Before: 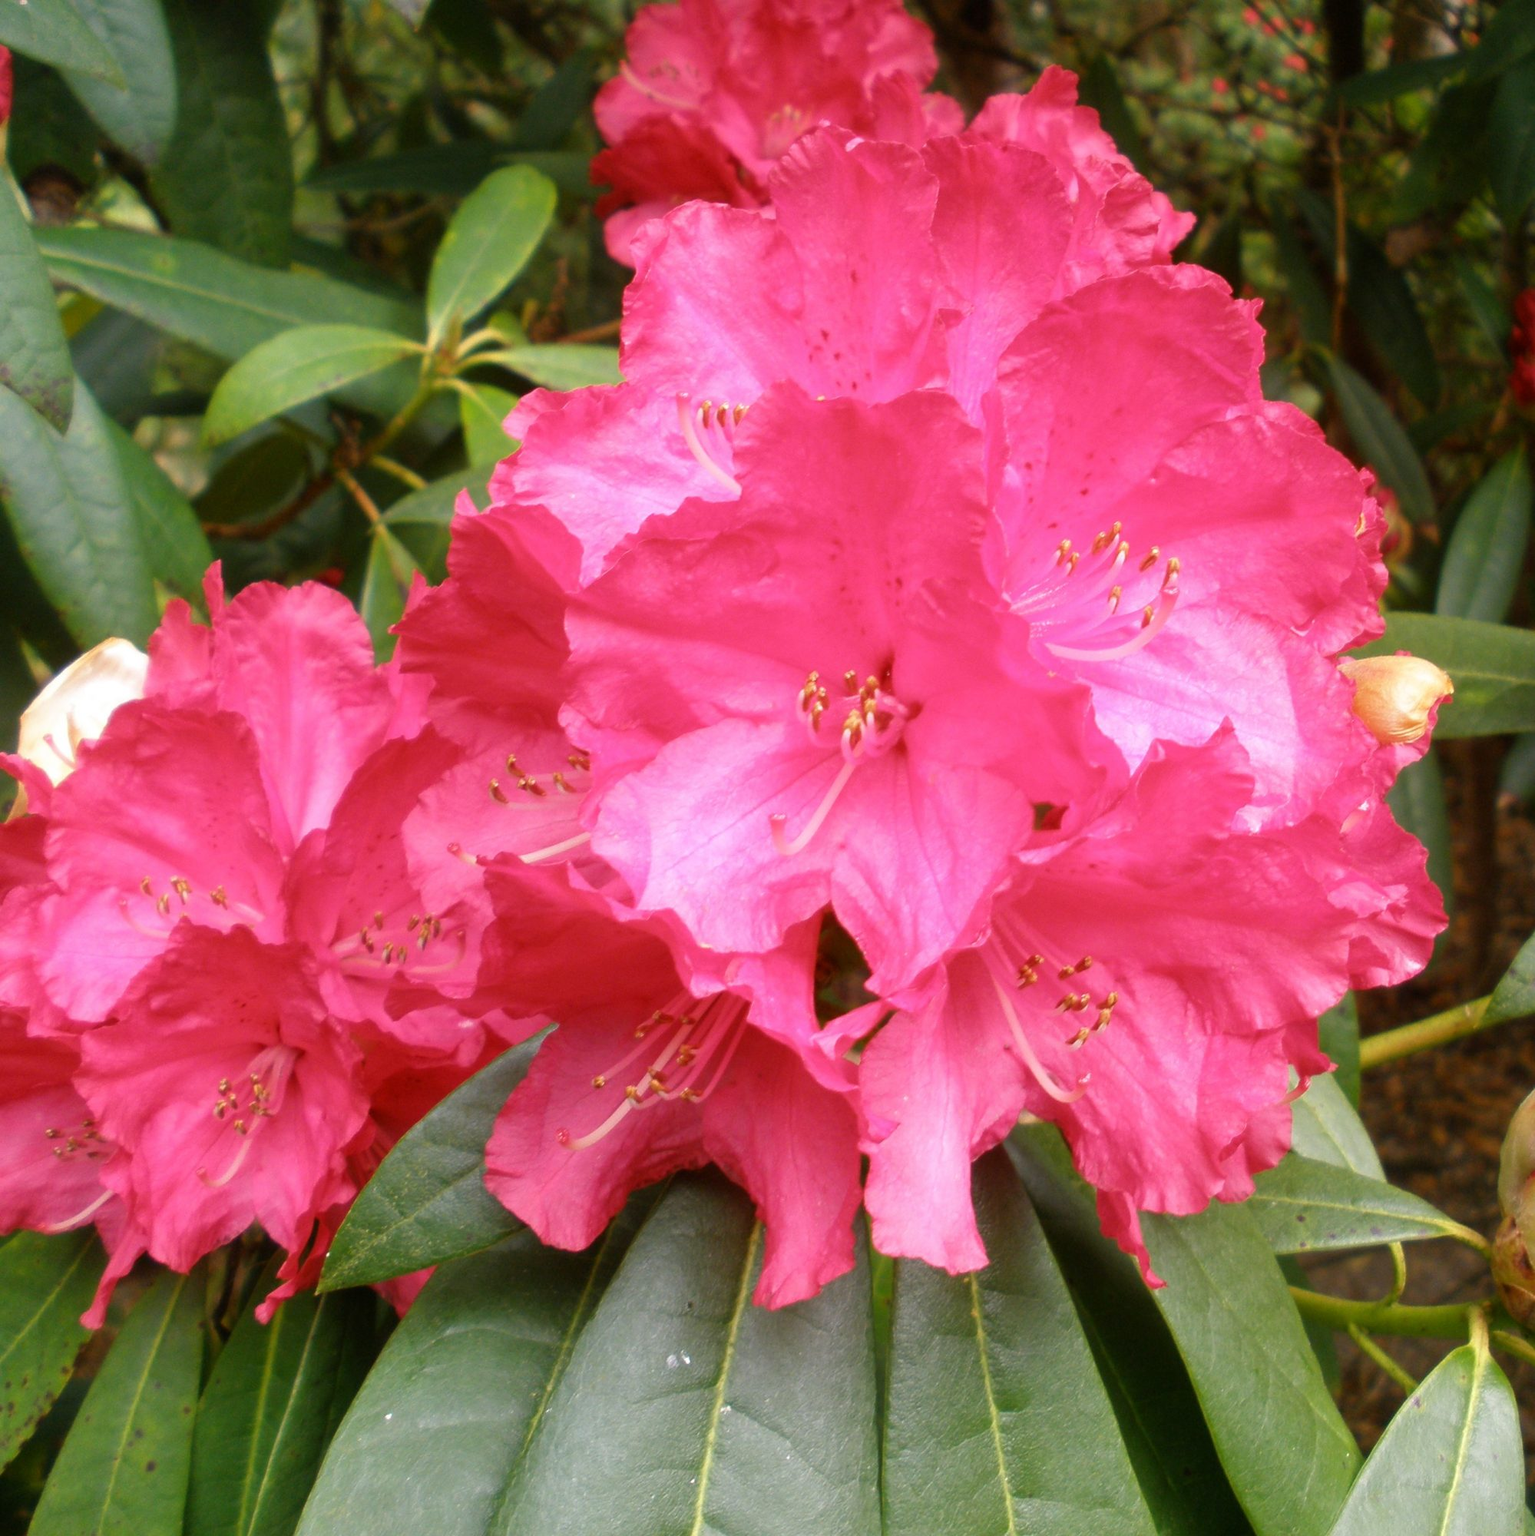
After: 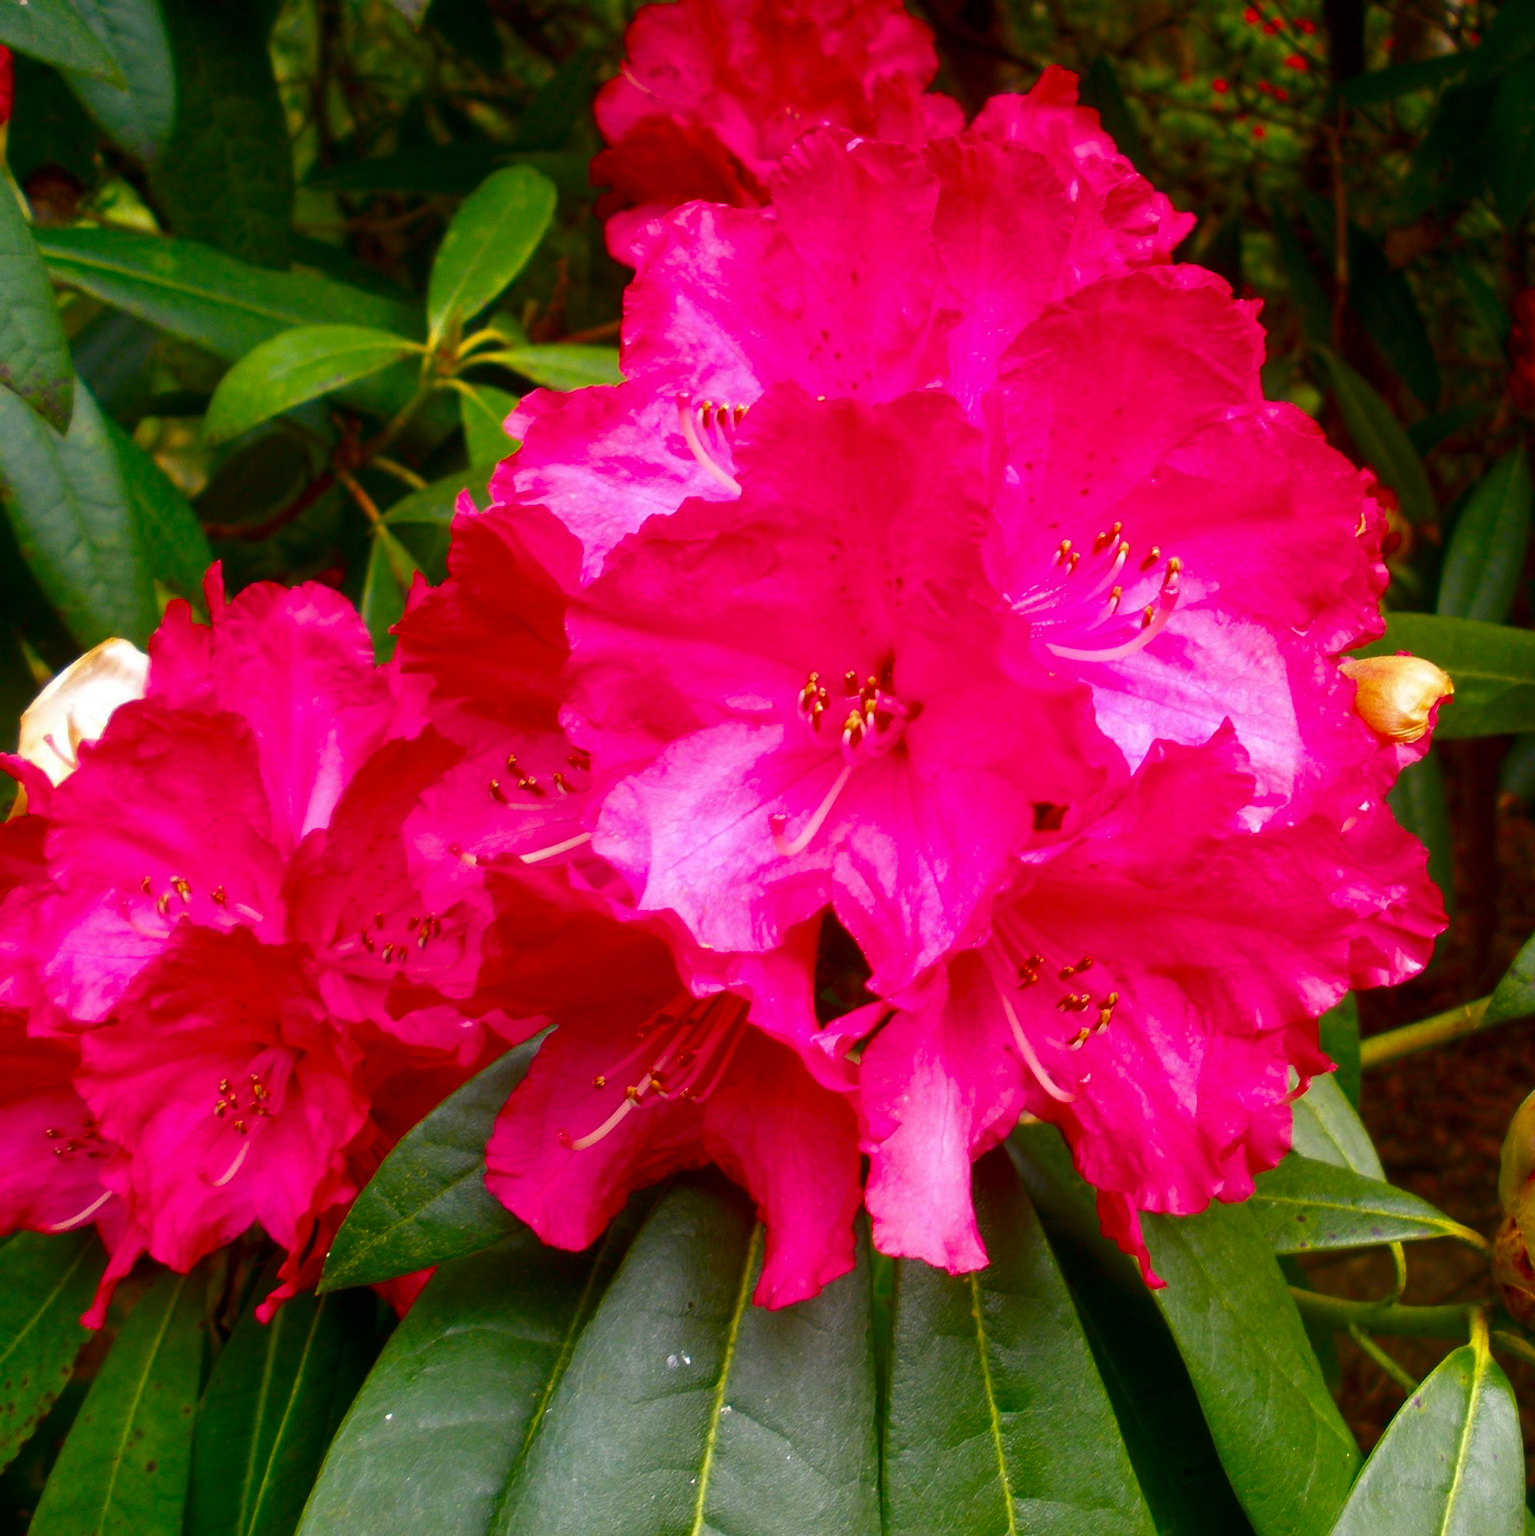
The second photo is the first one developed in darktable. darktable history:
contrast brightness saturation: brightness -0.25, saturation 0.2
color balance rgb: perceptual saturation grading › global saturation 25%, global vibrance 20%
